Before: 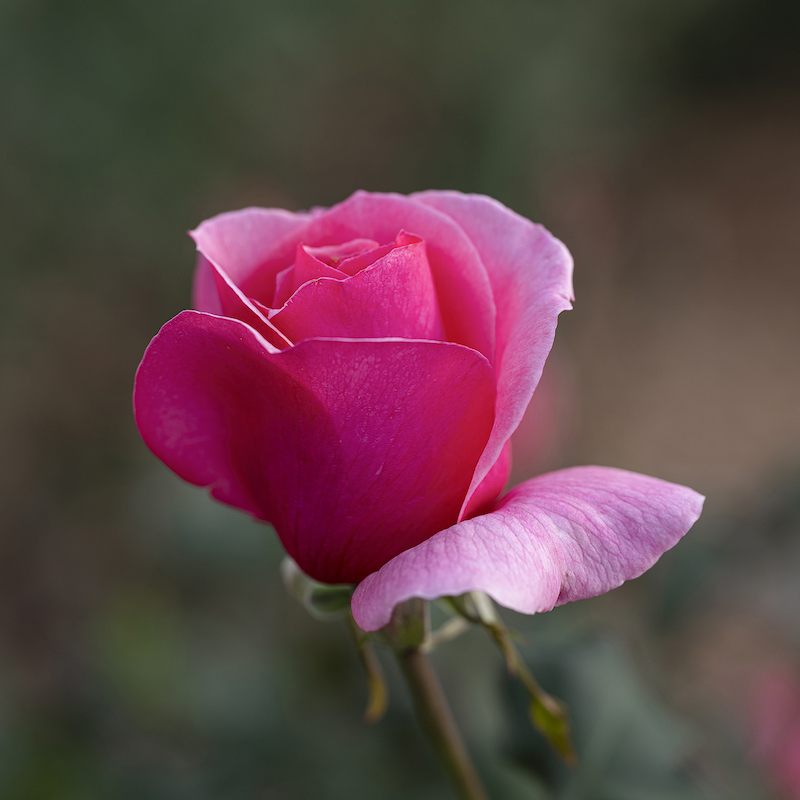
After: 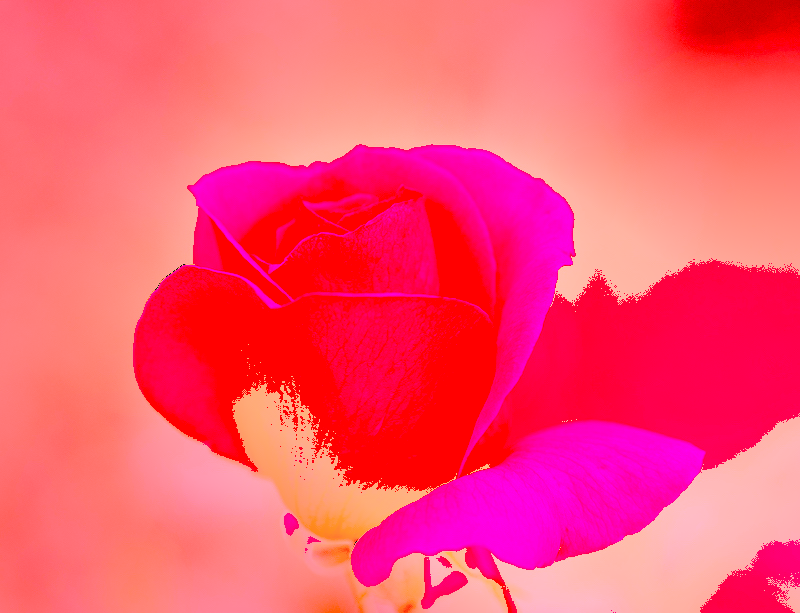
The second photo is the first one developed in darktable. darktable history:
tone curve: curves: ch0 [(0, 0.012) (0.093, 0.11) (0.345, 0.425) (0.457, 0.562) (0.628, 0.738) (0.839, 0.909) (0.998, 0.978)]; ch1 [(0, 0) (0.437, 0.408) (0.472, 0.47) (0.502, 0.497) (0.527, 0.523) (0.568, 0.577) (0.62, 0.66) (0.669, 0.748) (0.859, 0.899) (1, 1)]; ch2 [(0, 0) (0.33, 0.301) (0.421, 0.443) (0.473, 0.498) (0.509, 0.502) (0.535, 0.545) (0.549, 0.576) (0.644, 0.703) (1, 1)], color space Lab, independent channels, preserve colors none
exposure: black level correction 0.007, exposure 0.093 EV, compensate highlight preservation false
color balance: lift [1, 1.015, 1.004, 0.985], gamma [1, 0.958, 0.971, 1.042], gain [1, 0.956, 0.977, 1.044]
crop: top 5.667%, bottom 17.637%
shadows and highlights: shadows -23.08, highlights 46.15, soften with gaussian
white balance: red 4.26, blue 1.802
